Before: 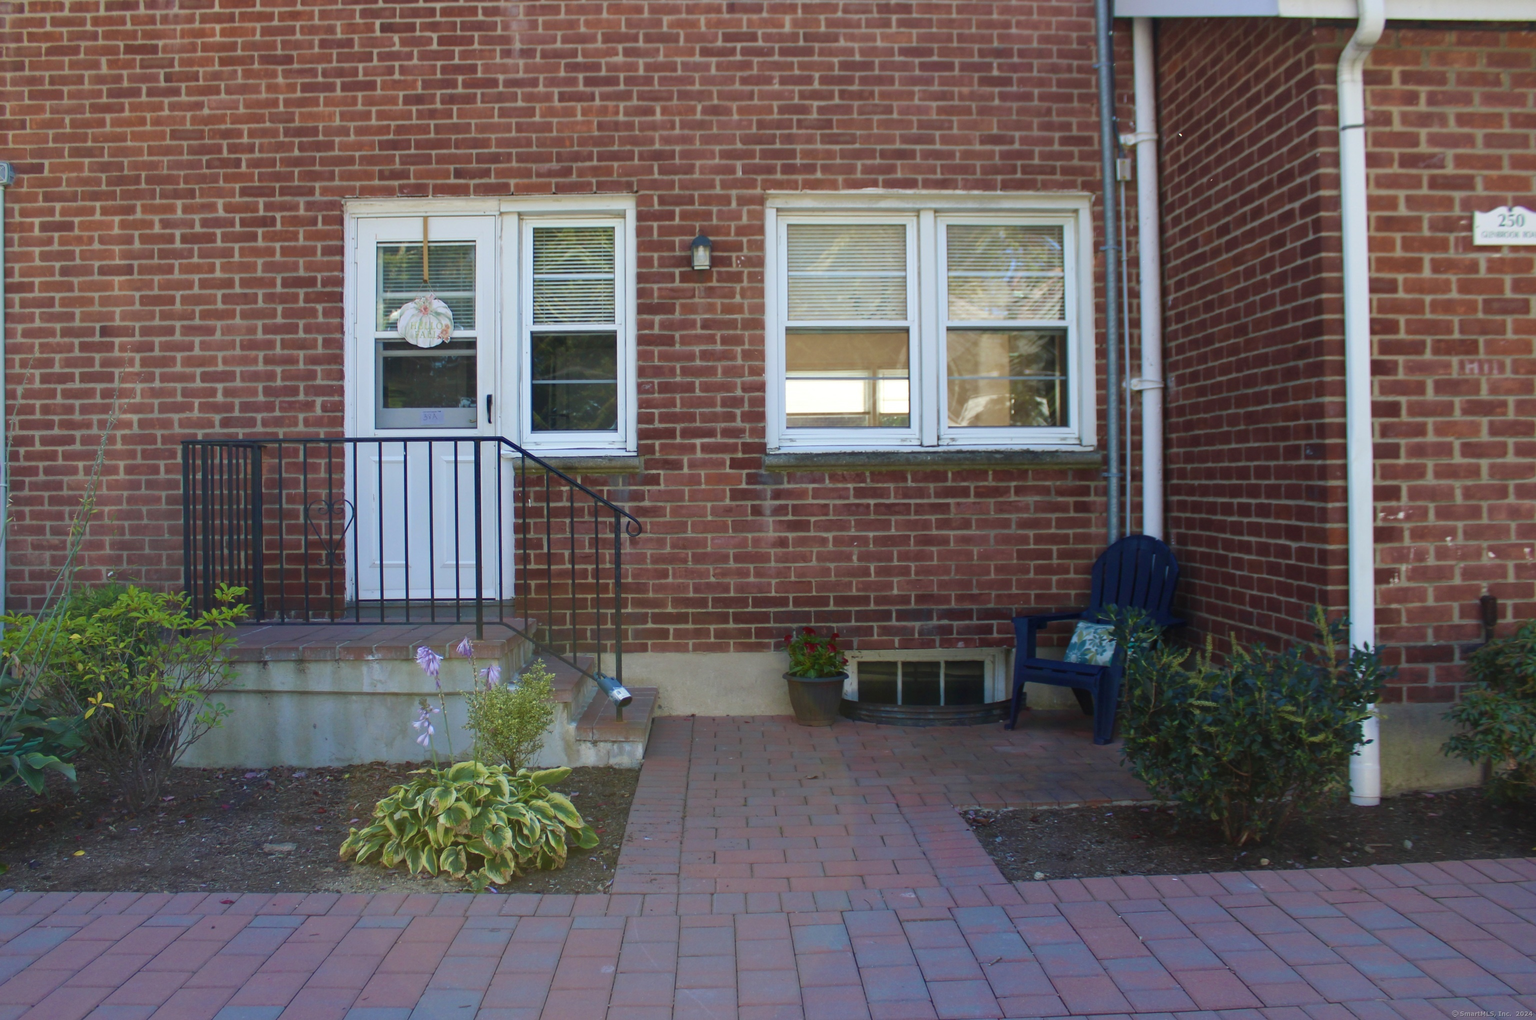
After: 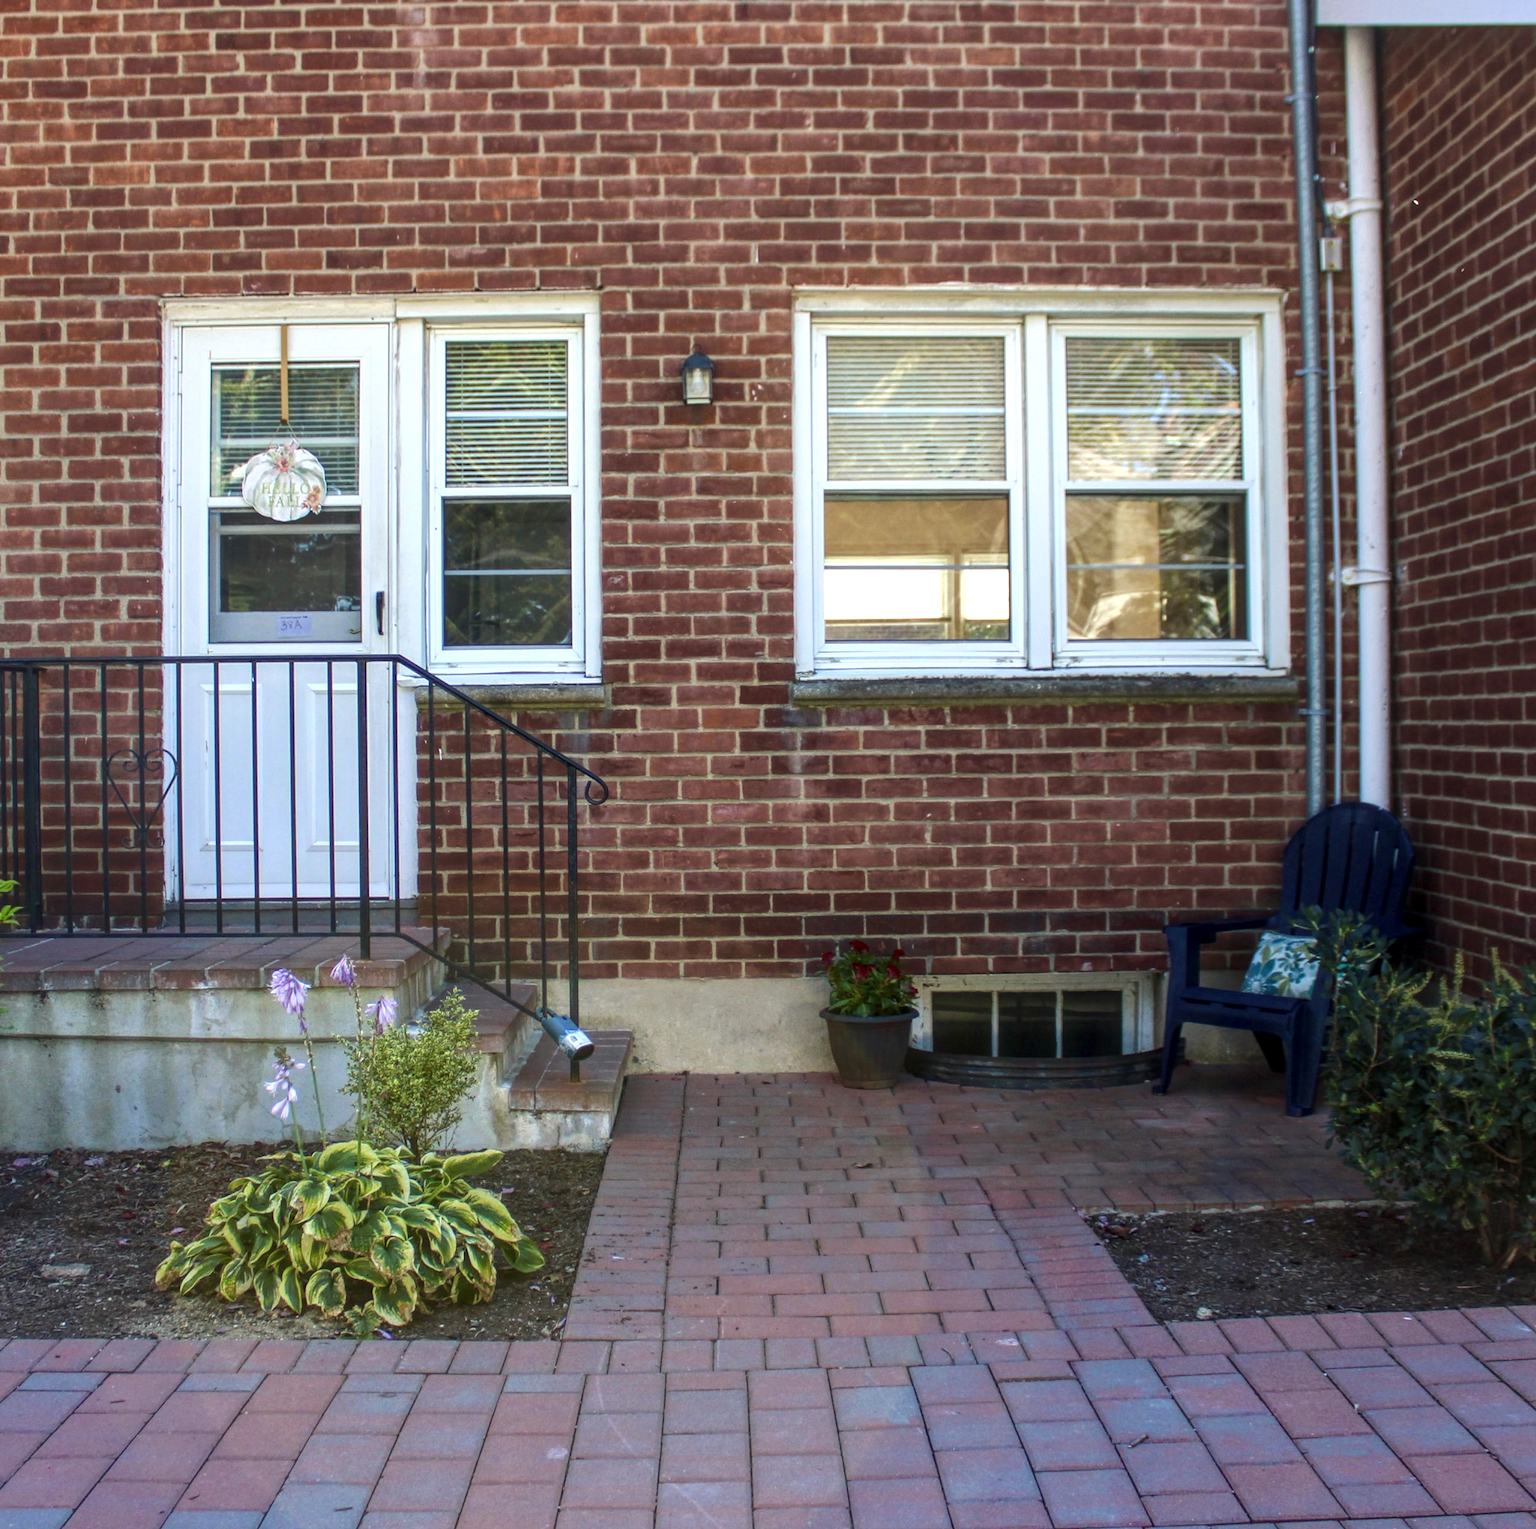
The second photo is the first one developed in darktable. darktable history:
crop: left 15.383%, right 17.893%
color correction: highlights a* 0.751, highlights b* 2.88, saturation 1.09
local contrast: highlights 74%, shadows 55%, detail 177%, midtone range 0.204
tone equalizer: -8 EV -0.766 EV, -7 EV -0.719 EV, -6 EV -0.625 EV, -5 EV -0.409 EV, -3 EV 0.402 EV, -2 EV 0.6 EV, -1 EV 0.696 EV, +0 EV 0.776 EV, edges refinement/feathering 500, mask exposure compensation -1.57 EV, preserve details no
